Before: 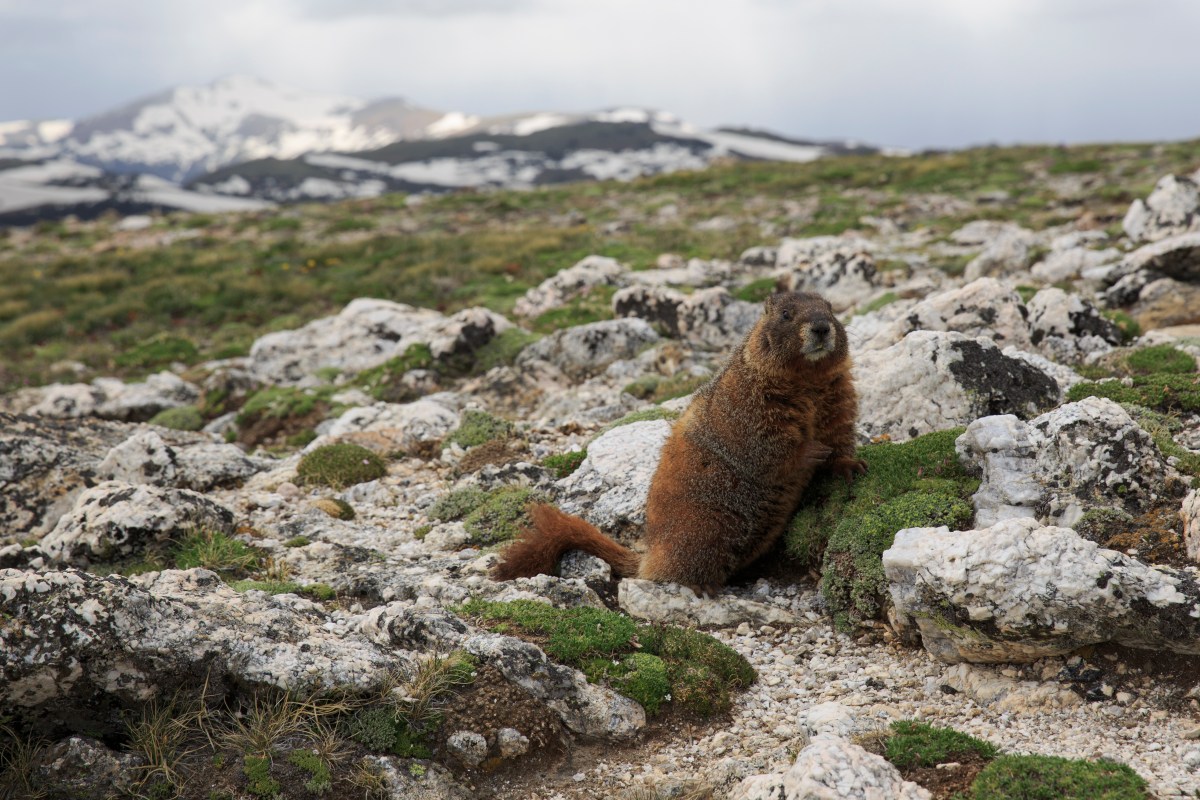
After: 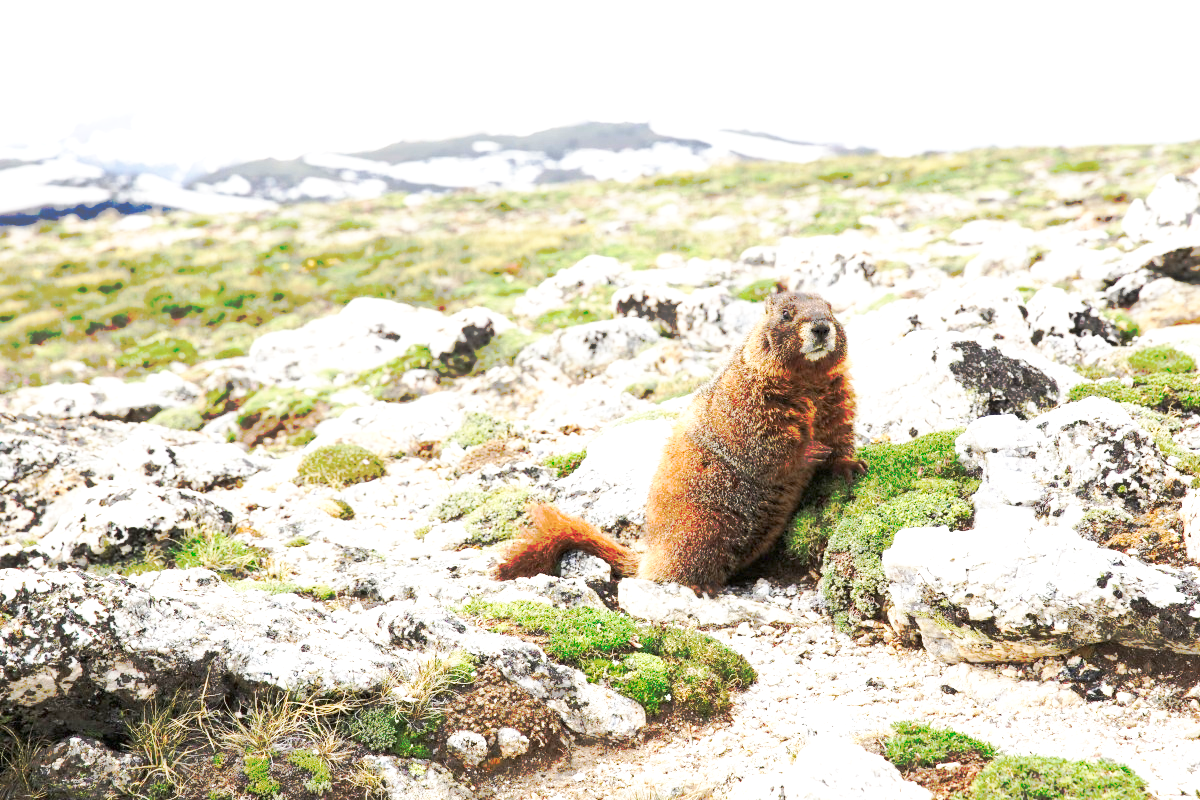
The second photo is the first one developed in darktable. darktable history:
exposure: black level correction 0, exposure 1.675 EV, compensate exposure bias true, compensate highlight preservation false
tone curve: curves: ch0 [(0, 0) (0.003, 0.003) (0.011, 0.01) (0.025, 0.023) (0.044, 0.042) (0.069, 0.065) (0.1, 0.094) (0.136, 0.127) (0.177, 0.166) (0.224, 0.211) (0.277, 0.26) (0.335, 0.315) (0.399, 0.375) (0.468, 0.44) (0.543, 0.658) (0.623, 0.718) (0.709, 0.782) (0.801, 0.851) (0.898, 0.923) (1, 1)], preserve colors none
base curve: curves: ch0 [(0, 0) (0.579, 0.807) (1, 1)], preserve colors none
